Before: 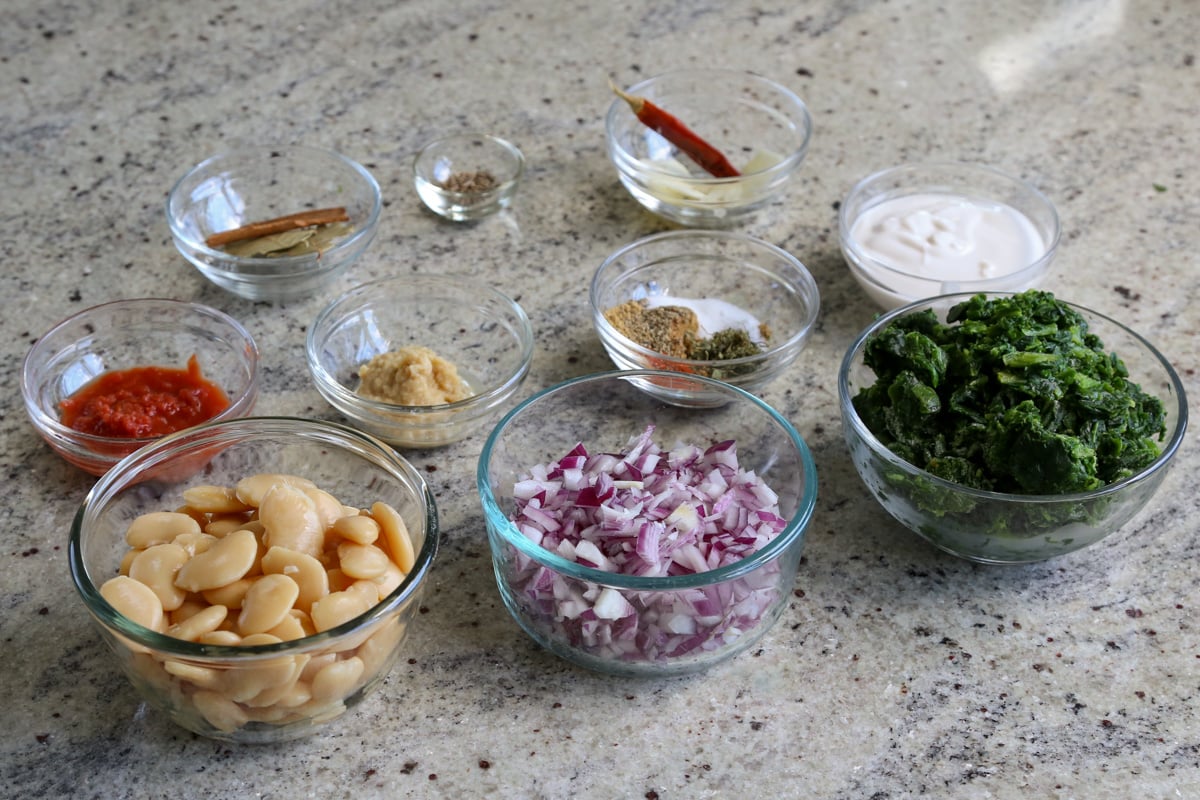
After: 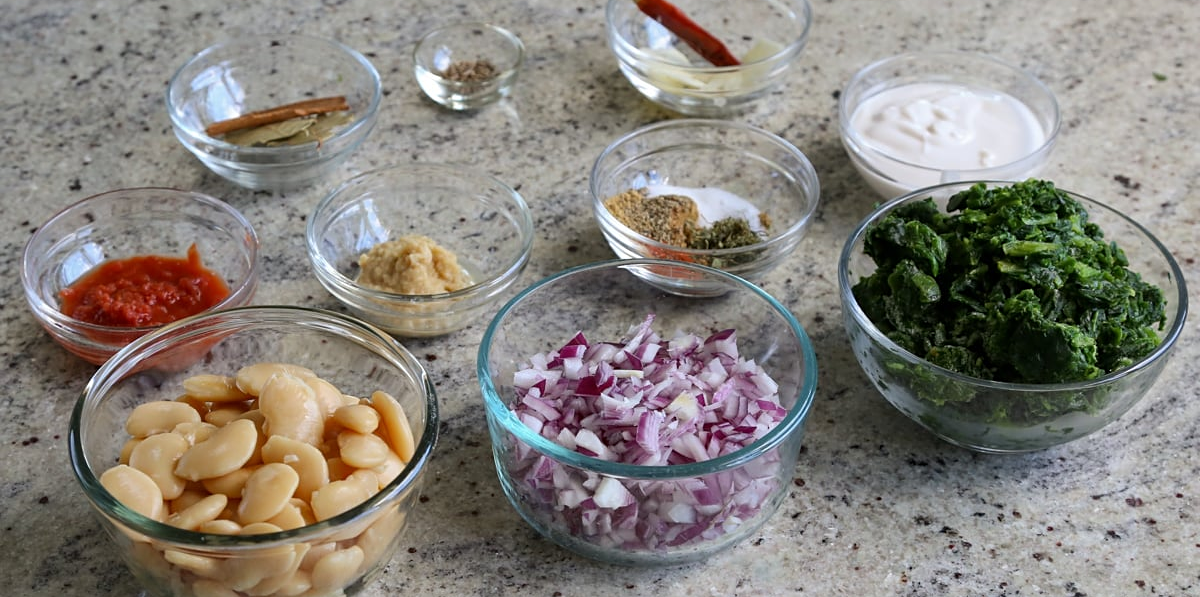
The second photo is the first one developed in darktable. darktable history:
crop: top 13.991%, bottom 11.279%
sharpen: amount 0.206
